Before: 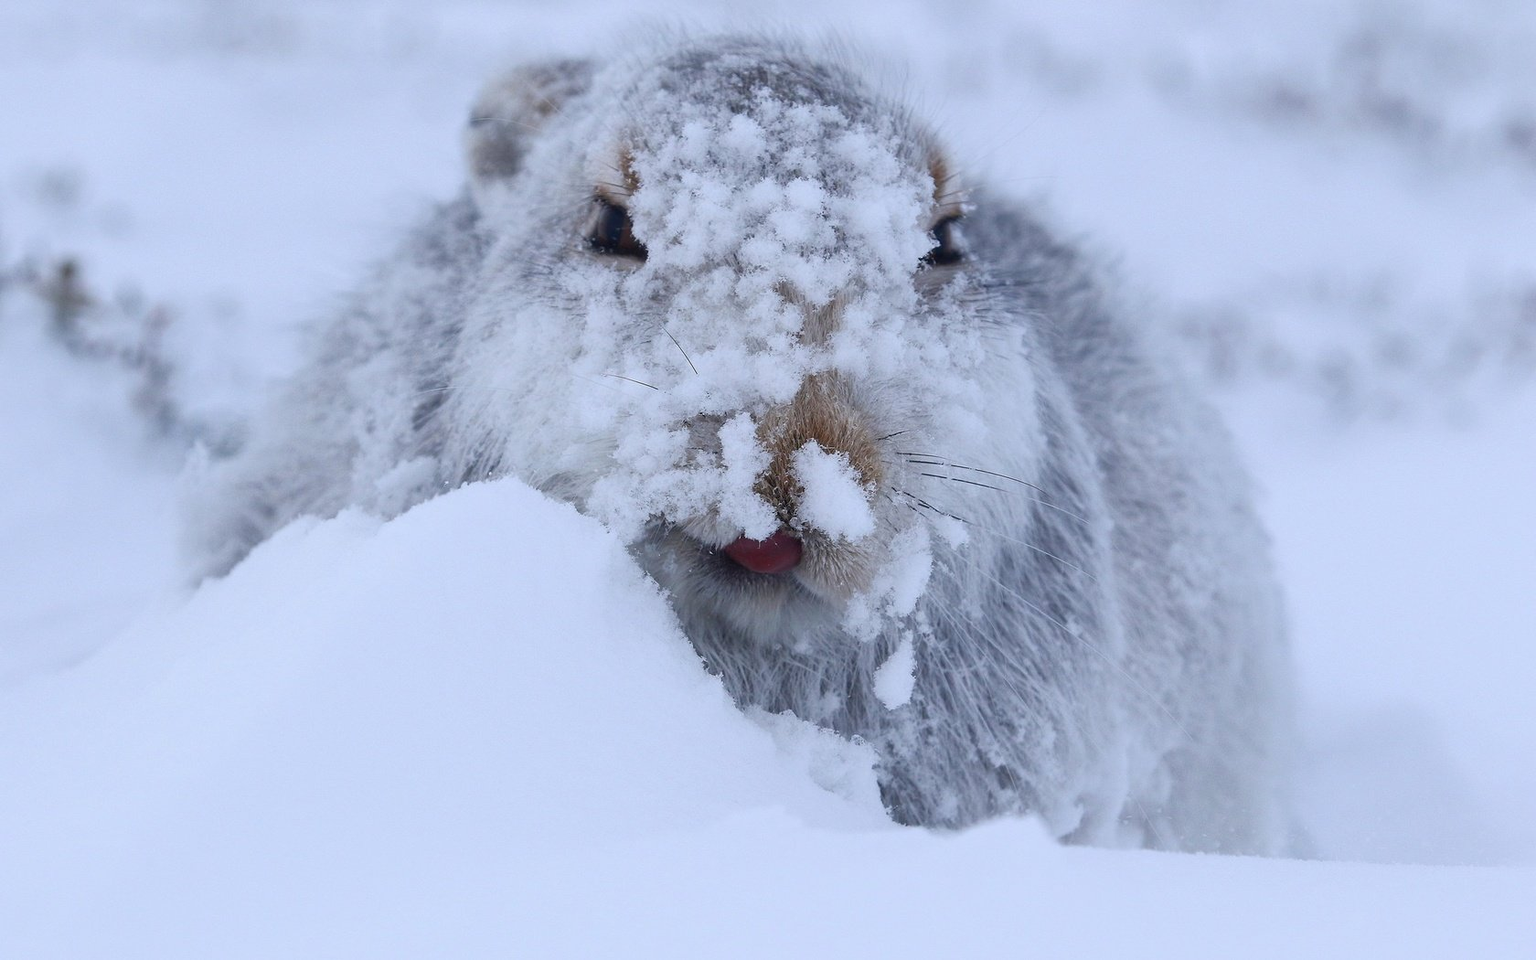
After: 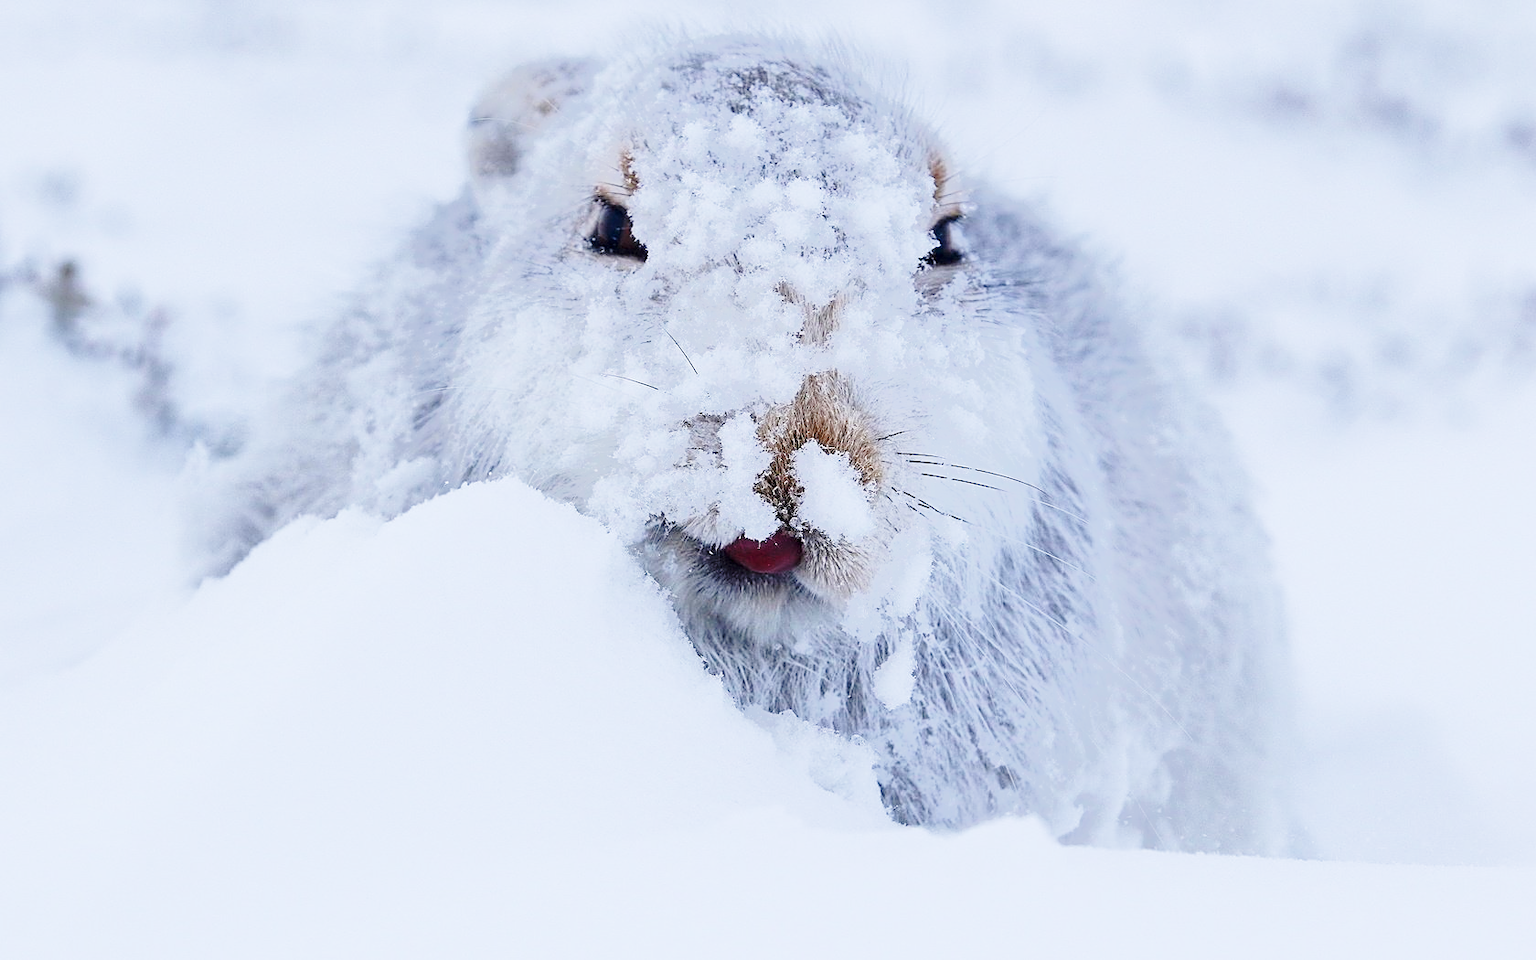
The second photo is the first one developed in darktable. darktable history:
sharpen: on, module defaults
tone equalizer: -7 EV -0.63 EV, -6 EV 1 EV, -5 EV -0.45 EV, -4 EV 0.43 EV, -3 EV 0.41 EV, -2 EV 0.15 EV, -1 EV -0.15 EV, +0 EV -0.39 EV, smoothing diameter 25%, edges refinement/feathering 10, preserve details guided filter
exposure: black level correction 0.005, exposure 0.286 EV, compensate highlight preservation false
base curve: curves: ch0 [(0, 0) (0.028, 0.03) (0.121, 0.232) (0.46, 0.748) (0.859, 0.968) (1, 1)], preserve colors none
